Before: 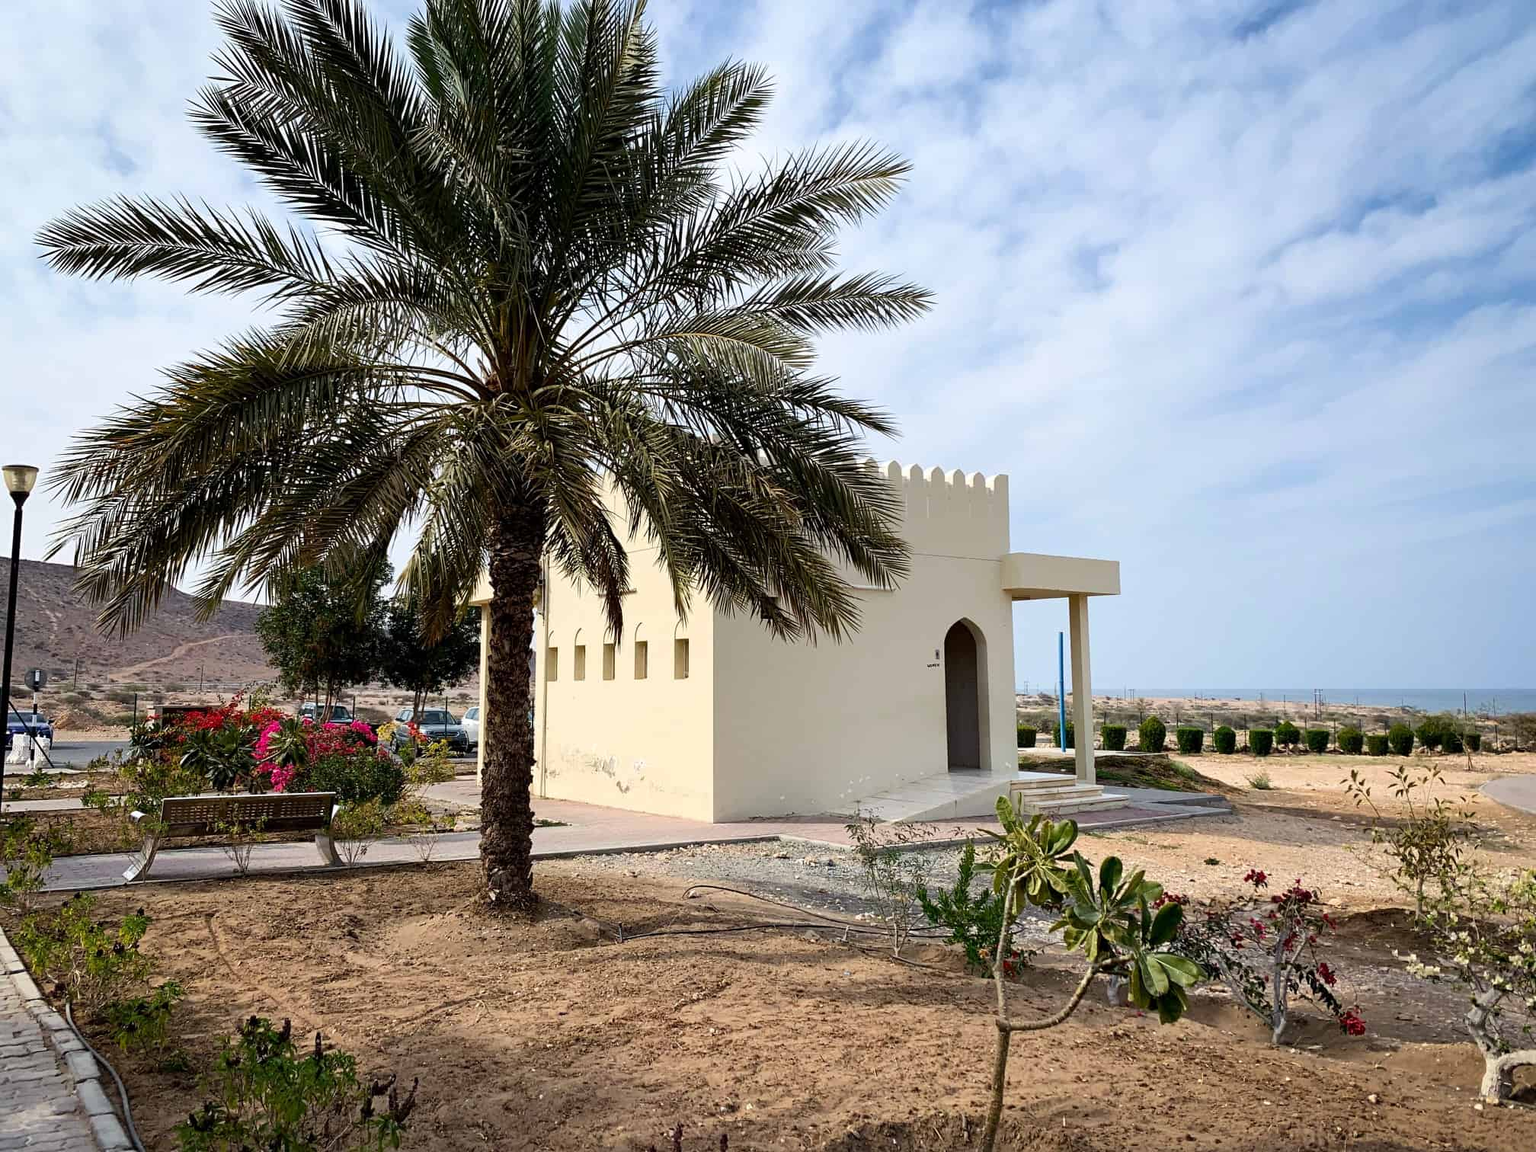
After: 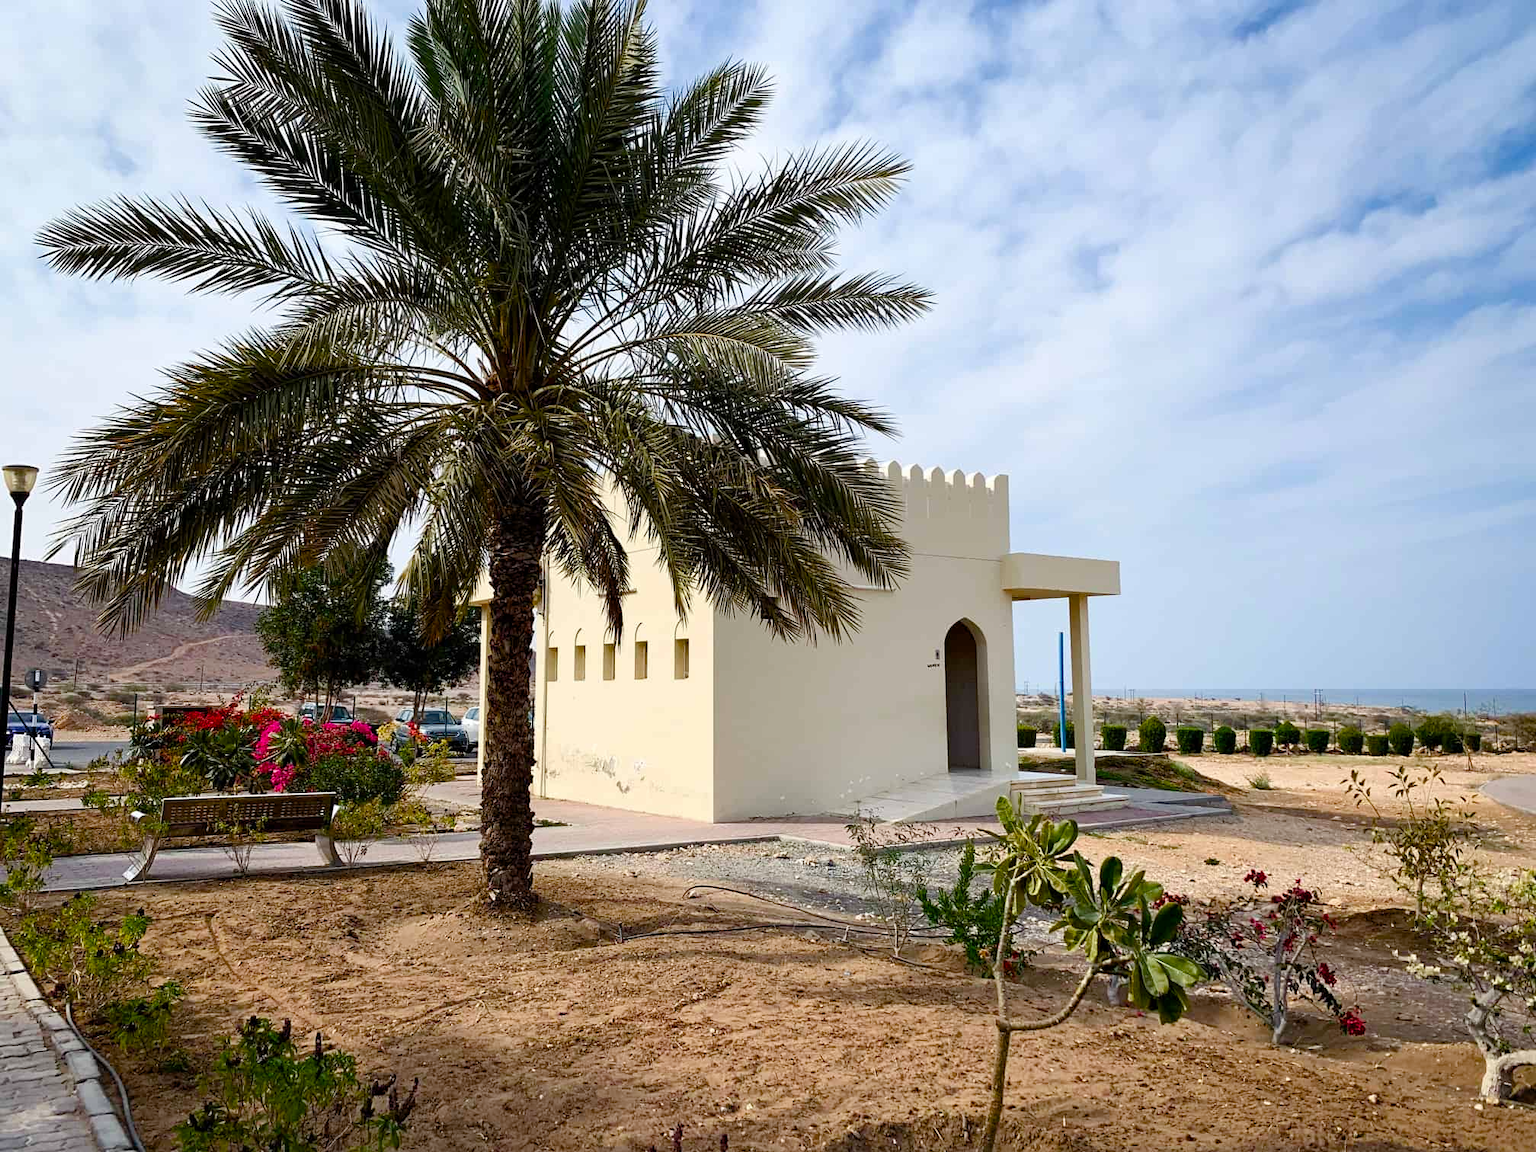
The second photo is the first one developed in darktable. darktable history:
color balance rgb: perceptual saturation grading › global saturation 20%, perceptual saturation grading › highlights -25.141%, perceptual saturation grading › shadows 49.563%
